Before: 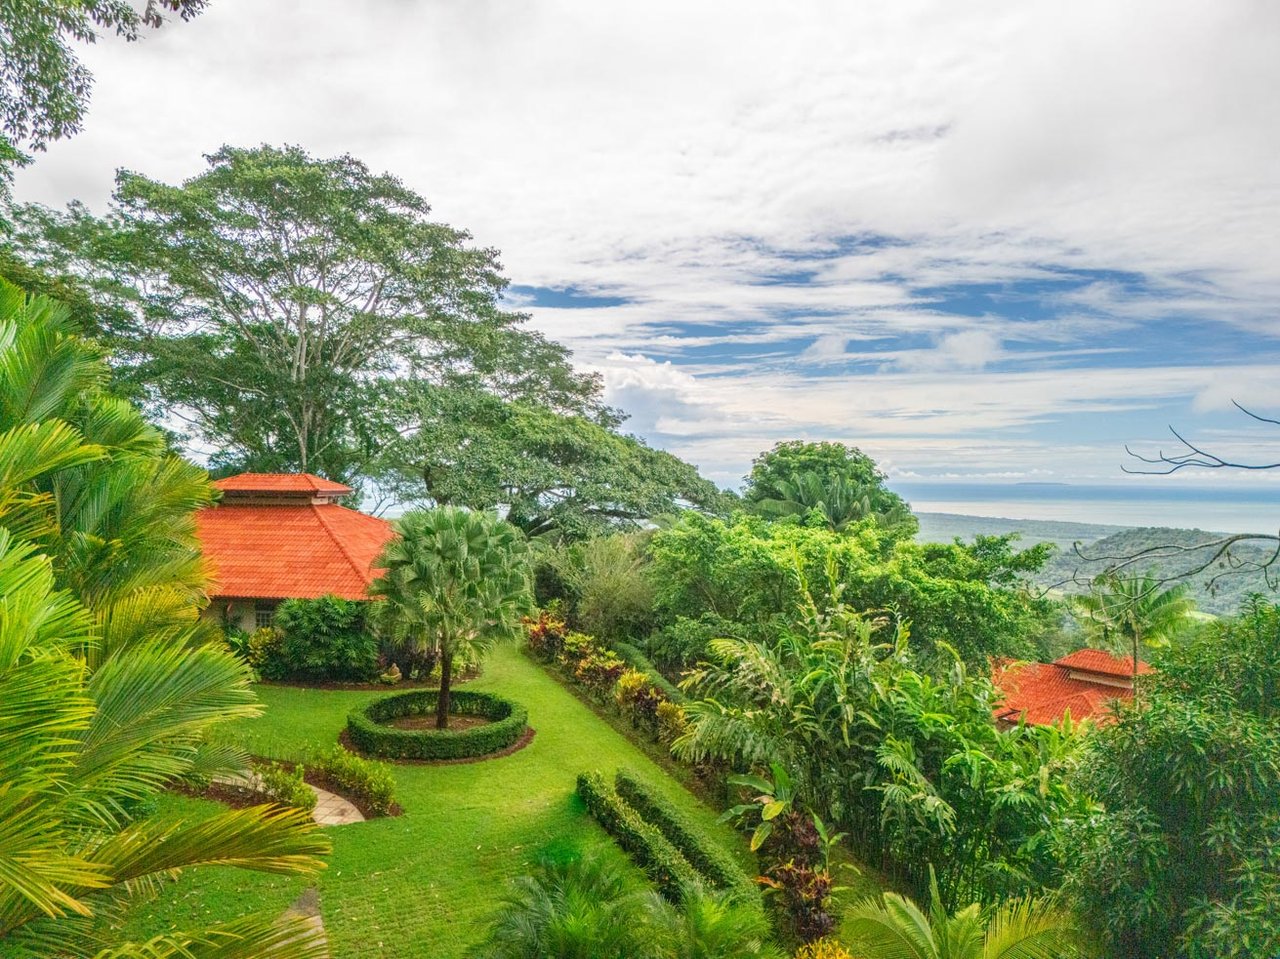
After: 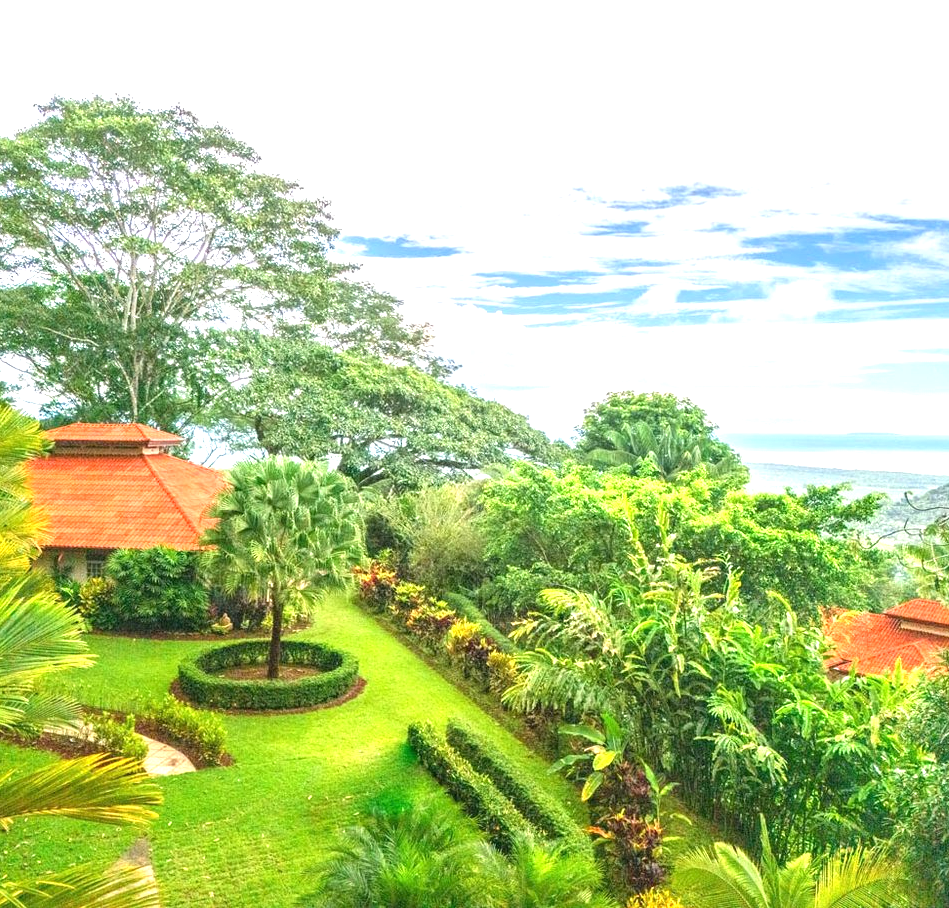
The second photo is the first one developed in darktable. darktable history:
crop and rotate: left 13.208%, top 5.311%, right 12.587%
exposure: black level correction 0, exposure 1.127 EV, compensate highlight preservation false
